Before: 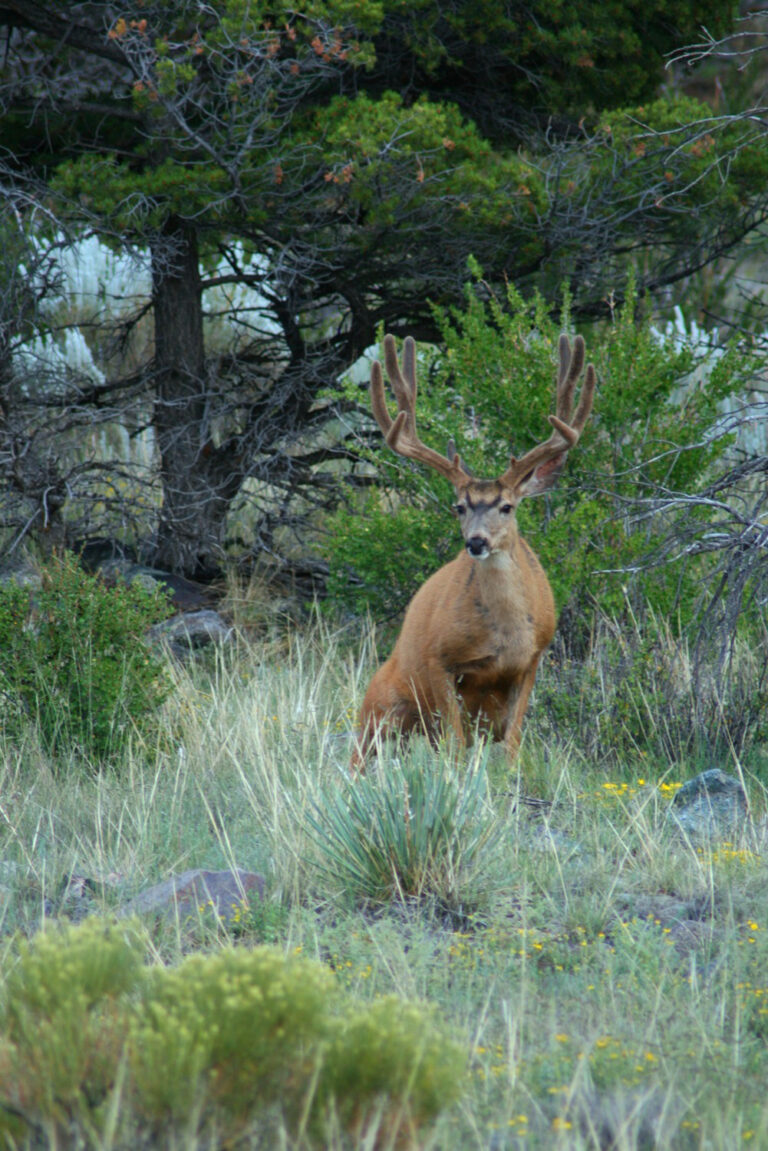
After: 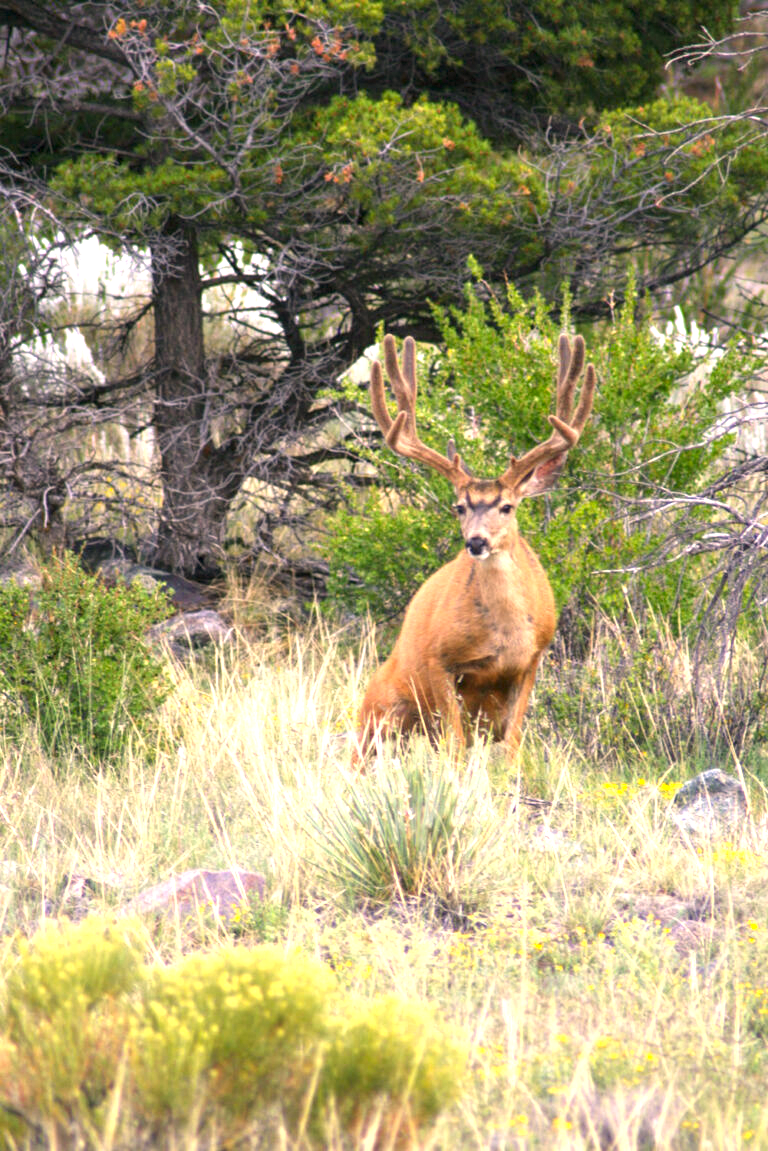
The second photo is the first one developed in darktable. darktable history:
exposure: black level correction 0, exposure 1.388 EV, compensate exposure bias true, compensate highlight preservation false
local contrast: highlights 100%, shadows 100%, detail 120%, midtone range 0.2
color correction: highlights a* 21.16, highlights b* 19.61
